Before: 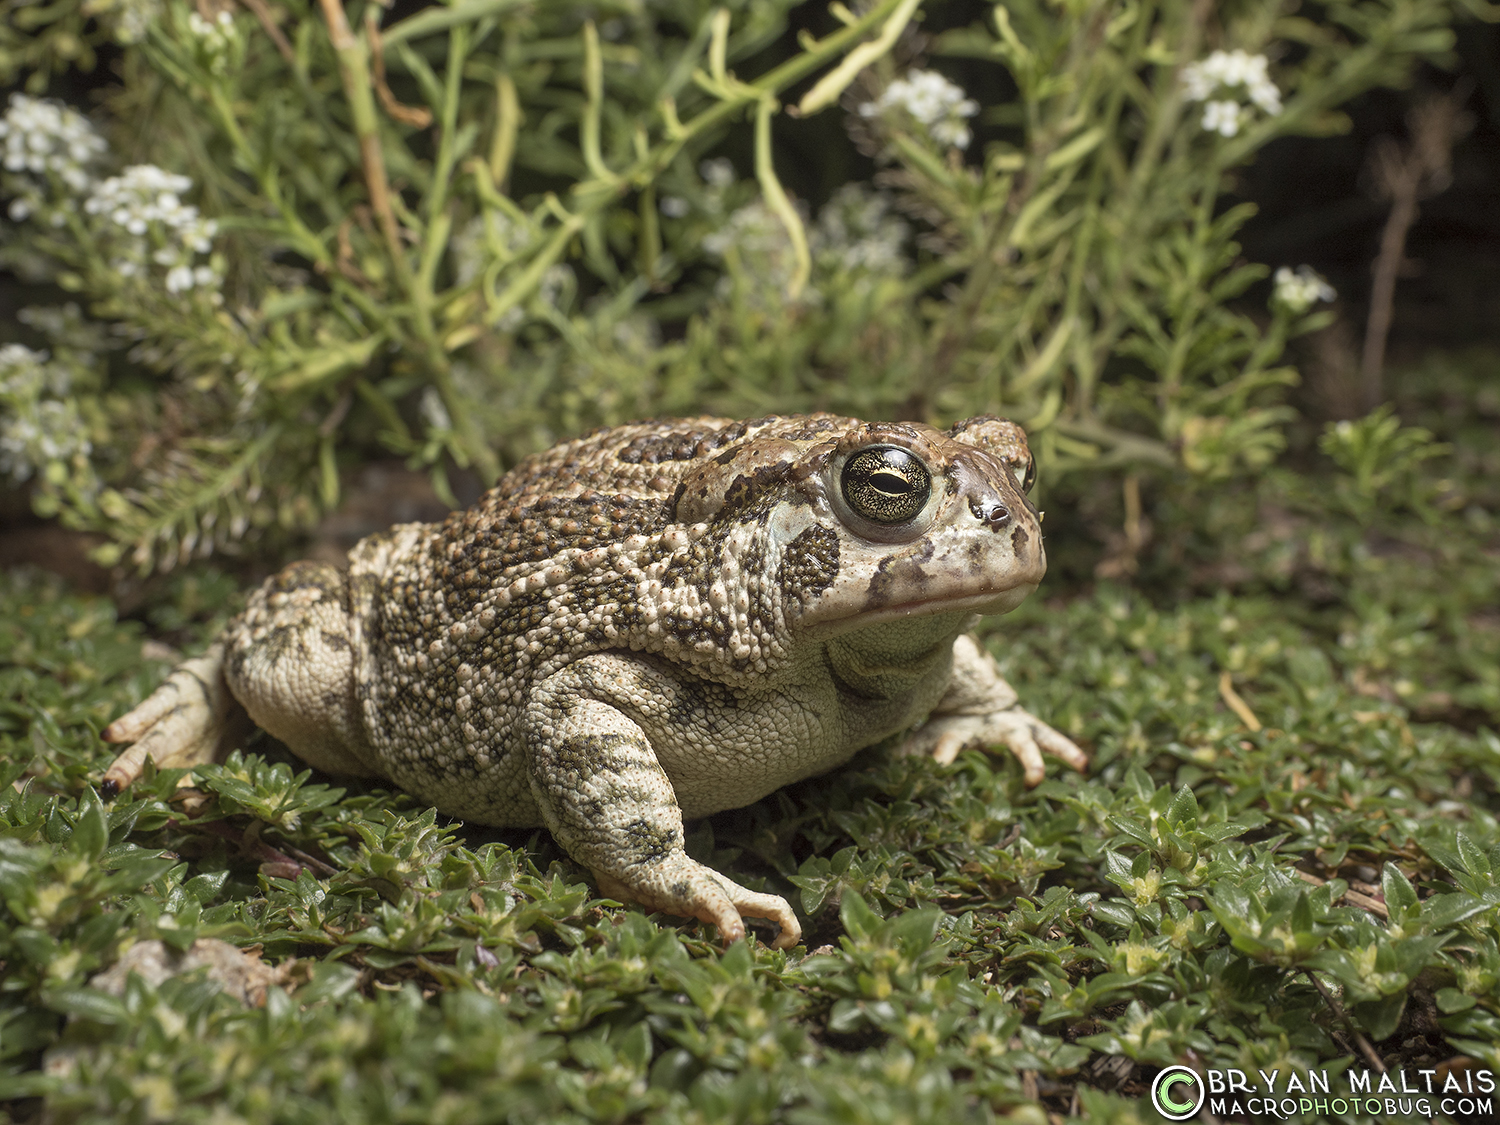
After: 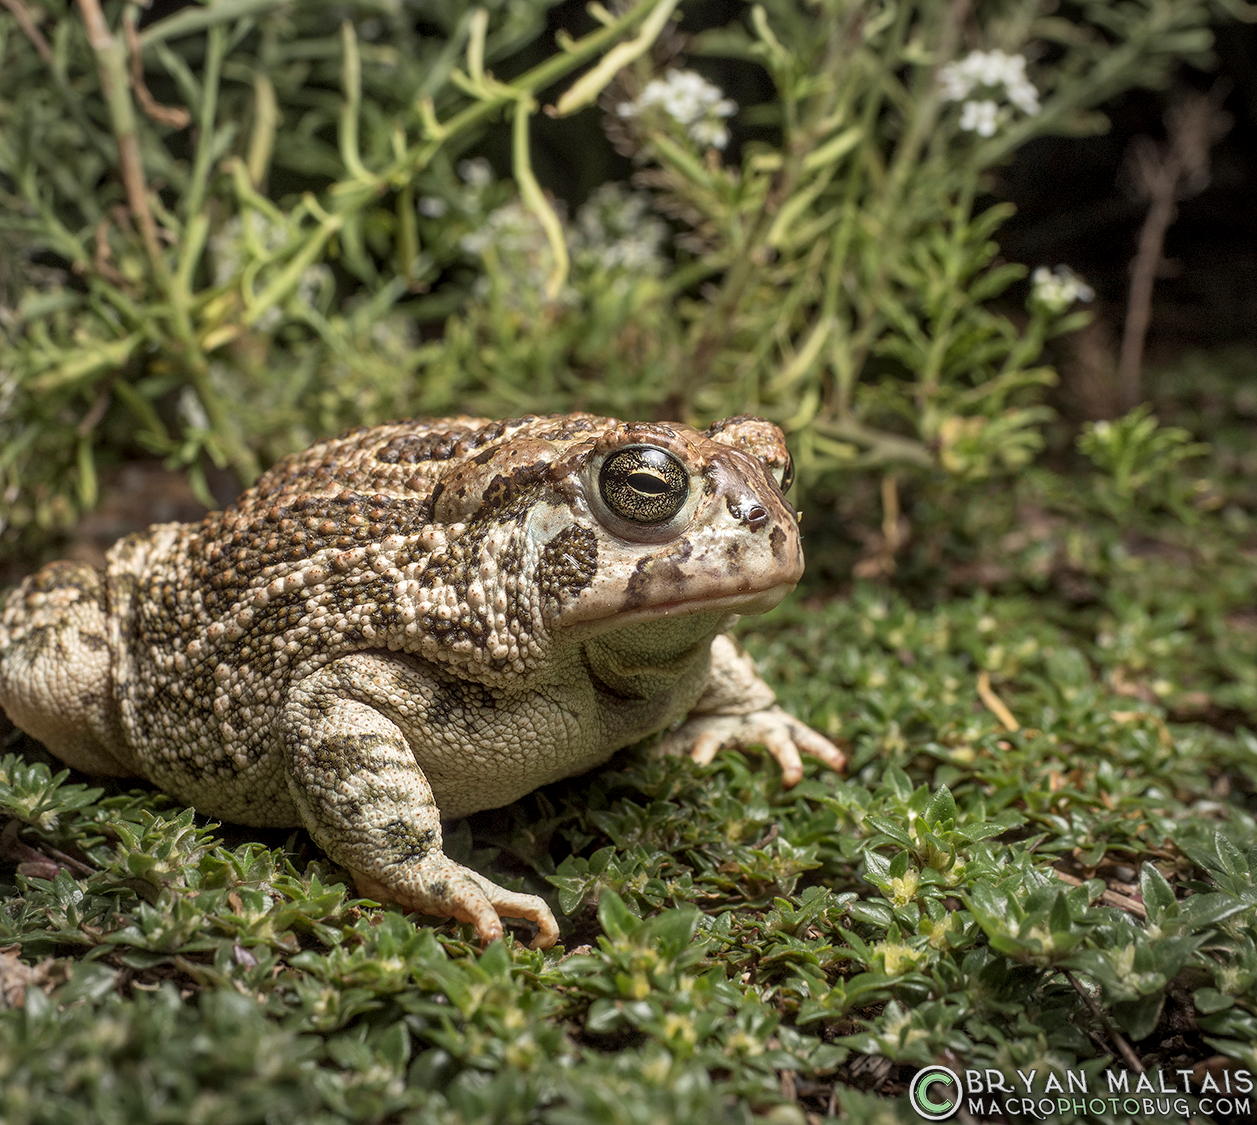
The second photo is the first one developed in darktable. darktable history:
local contrast: on, module defaults
vignetting: fall-off start 91%, fall-off radius 39.39%, brightness -0.182, saturation -0.3, width/height ratio 1.219, shape 1.3, dithering 8-bit output, unbound false
crop: left 16.145%
